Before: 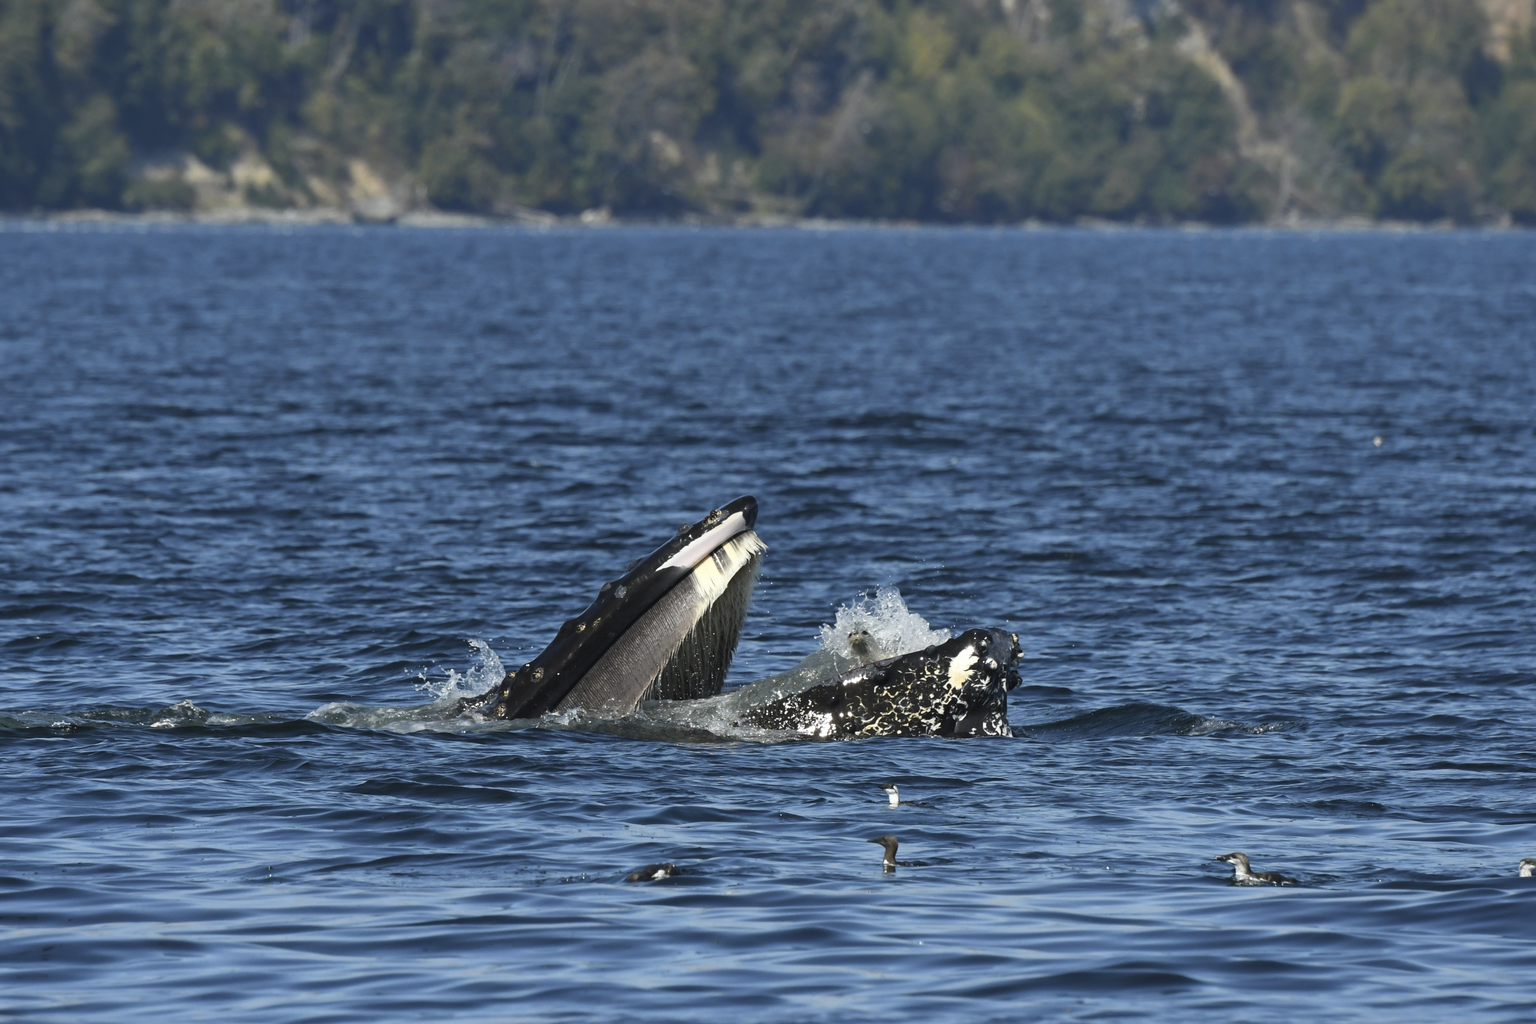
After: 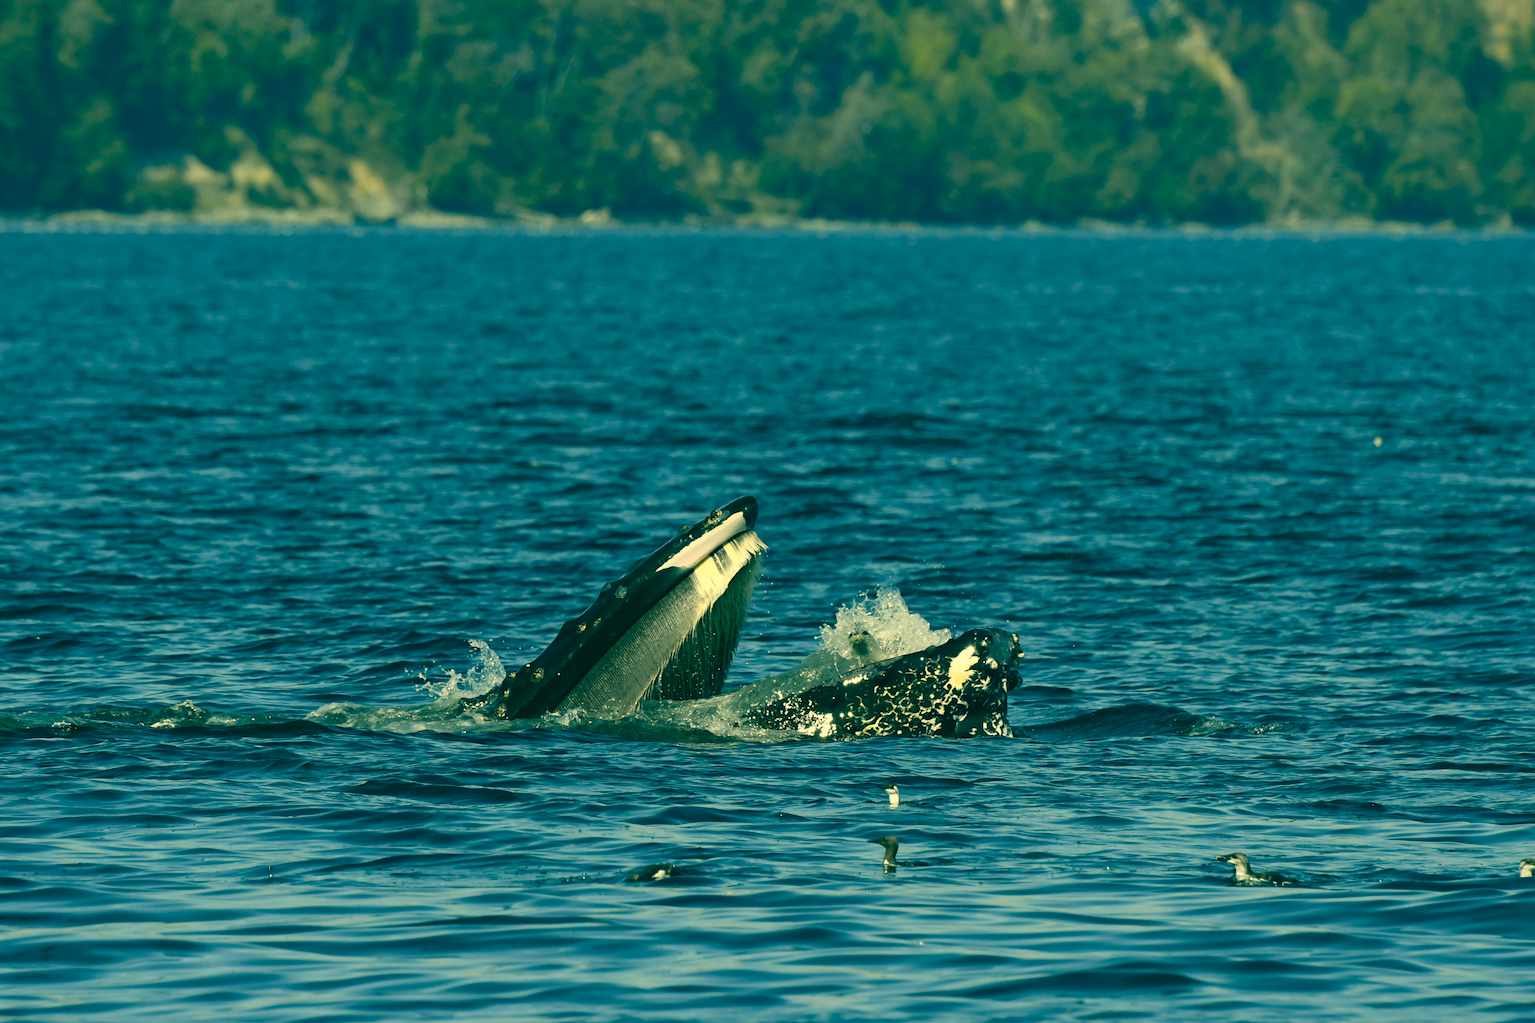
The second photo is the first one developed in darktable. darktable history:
color correction: highlights a* 2.19, highlights b* 34.25, shadows a* -37.08, shadows b* -5.8
